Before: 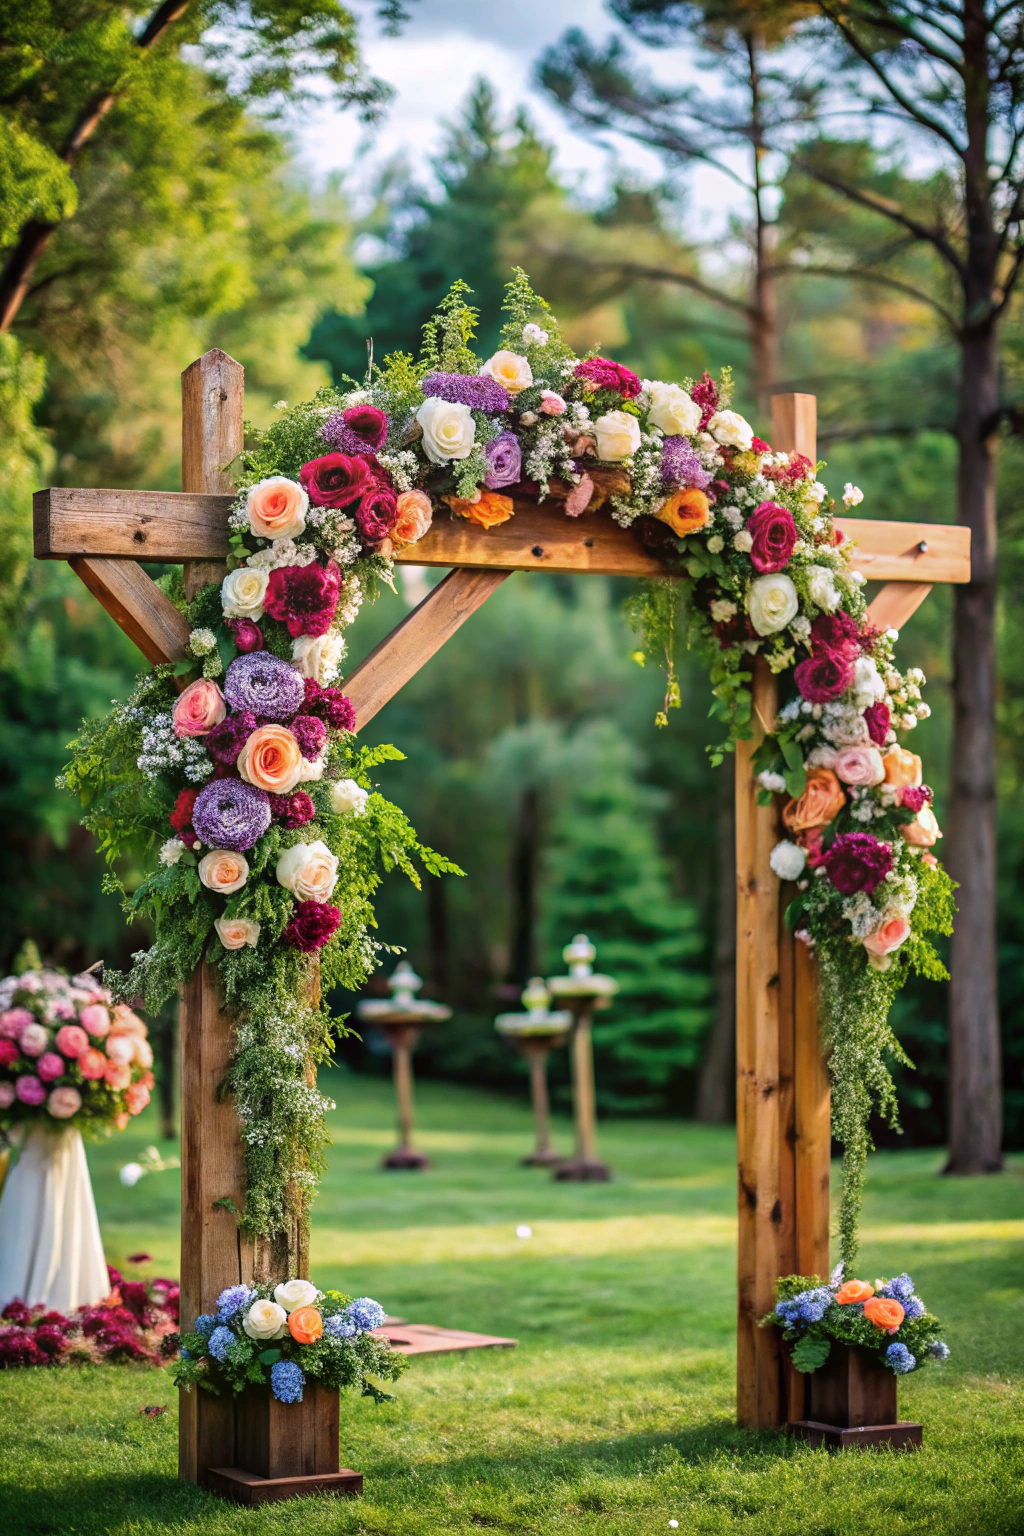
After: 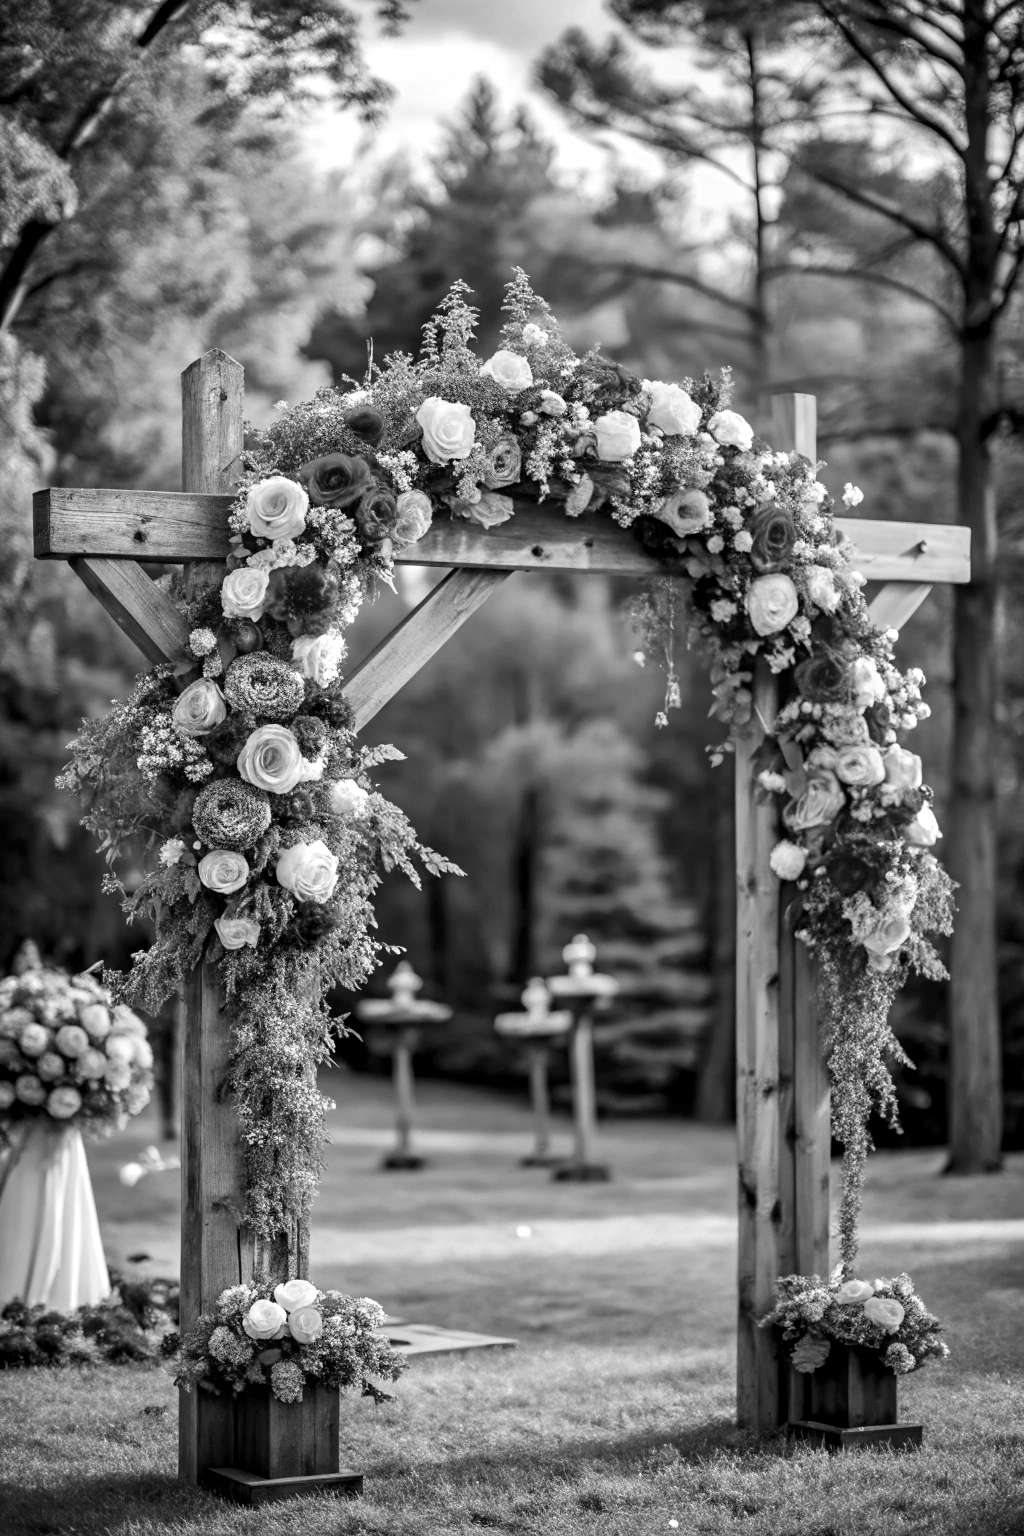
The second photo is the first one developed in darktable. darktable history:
monochrome: a 2.21, b -1.33, size 2.2
contrast equalizer: octaves 7, y [[0.6 ×6], [0.55 ×6], [0 ×6], [0 ×6], [0 ×6]], mix 0.3
